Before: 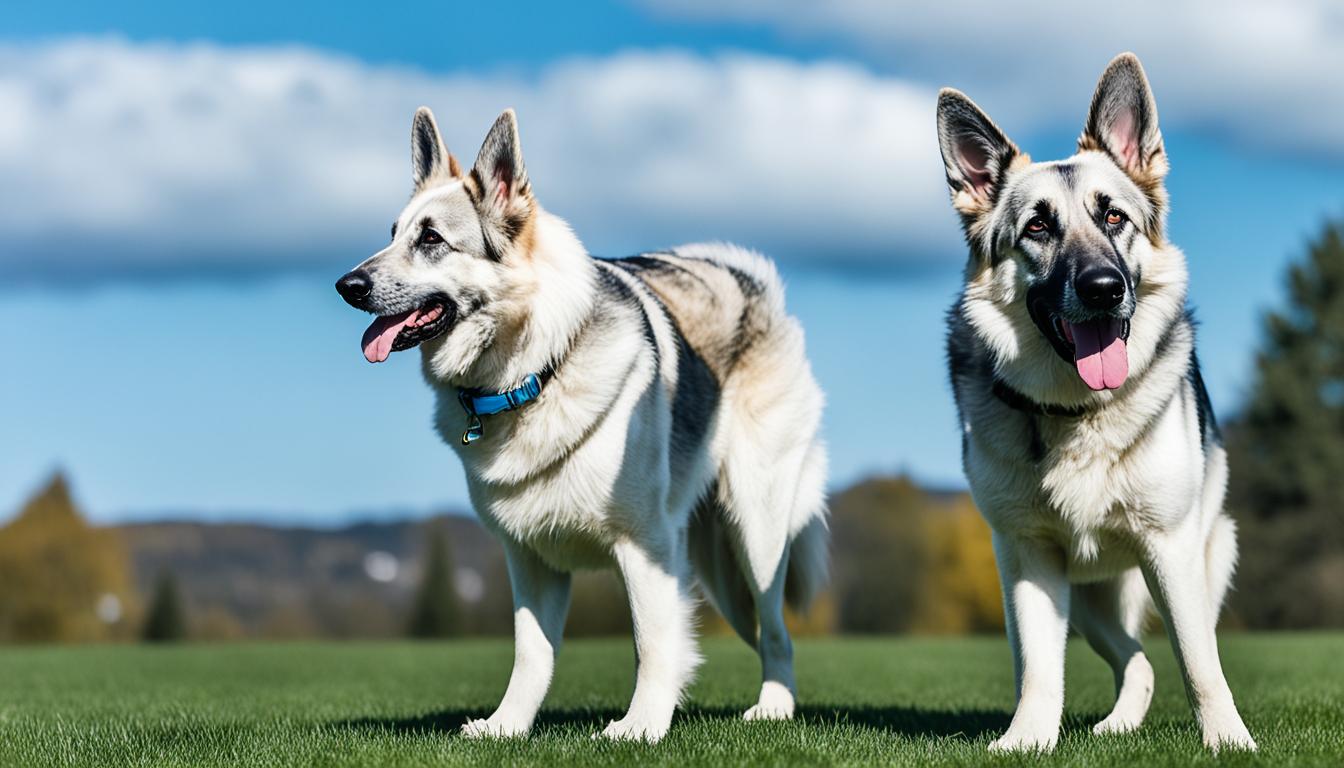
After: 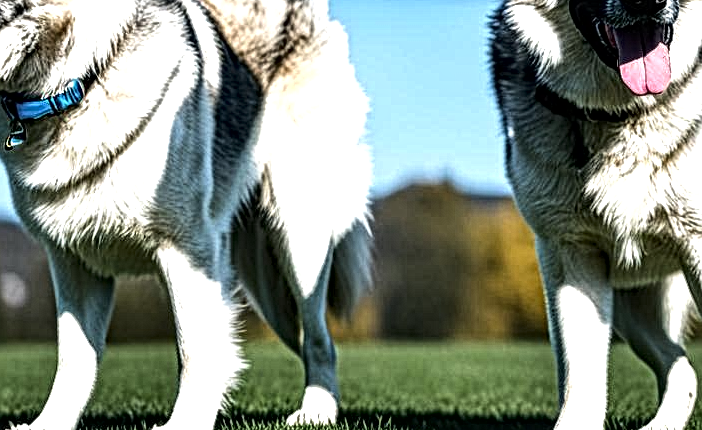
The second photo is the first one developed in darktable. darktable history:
tone equalizer: -8 EV -0.787 EV, -7 EV -0.68 EV, -6 EV -0.638 EV, -5 EV -0.394 EV, -3 EV 0.396 EV, -2 EV 0.6 EV, -1 EV 0.696 EV, +0 EV 0.722 EV, edges refinement/feathering 500, mask exposure compensation -1.57 EV, preserve details no
crop: left 34.06%, top 38.523%, right 13.694%, bottom 5.414%
local contrast: mode bilateral grid, contrast 21, coarseness 3, detail 300%, midtone range 0.2
